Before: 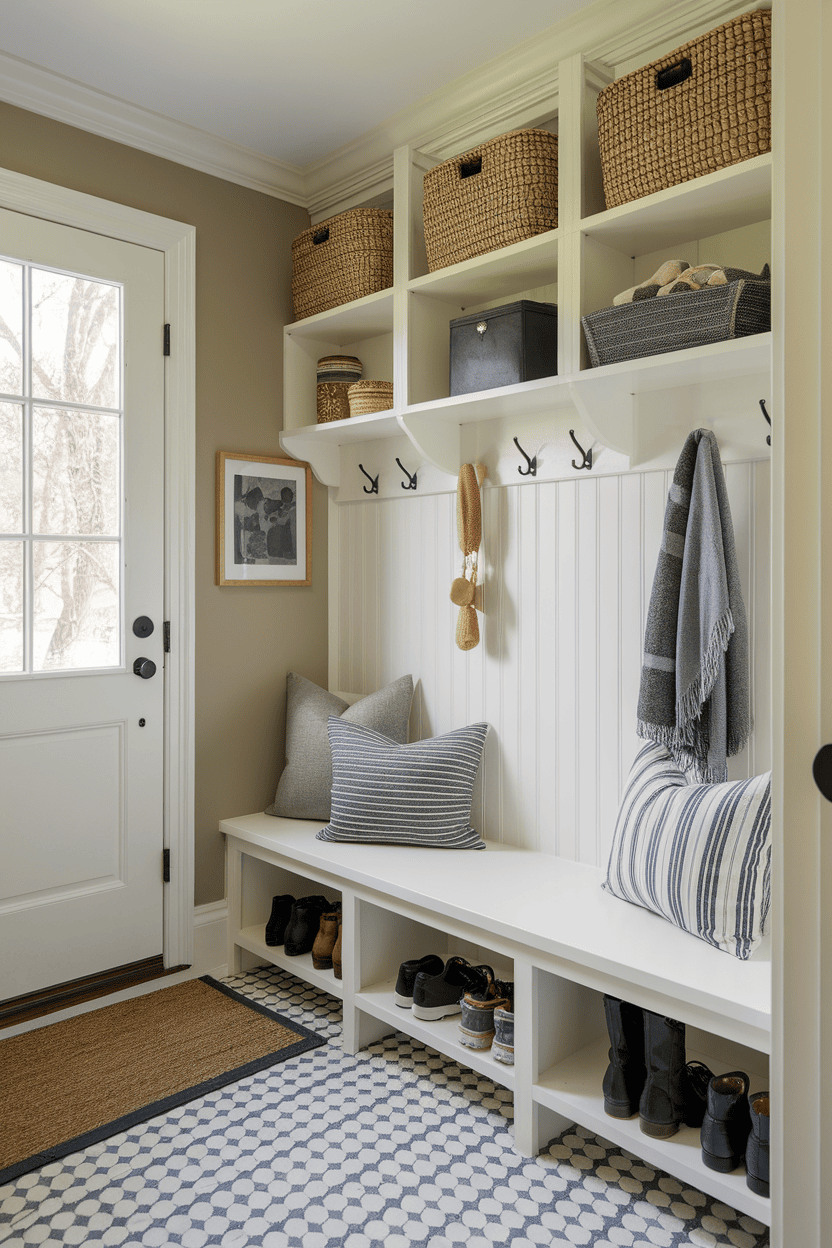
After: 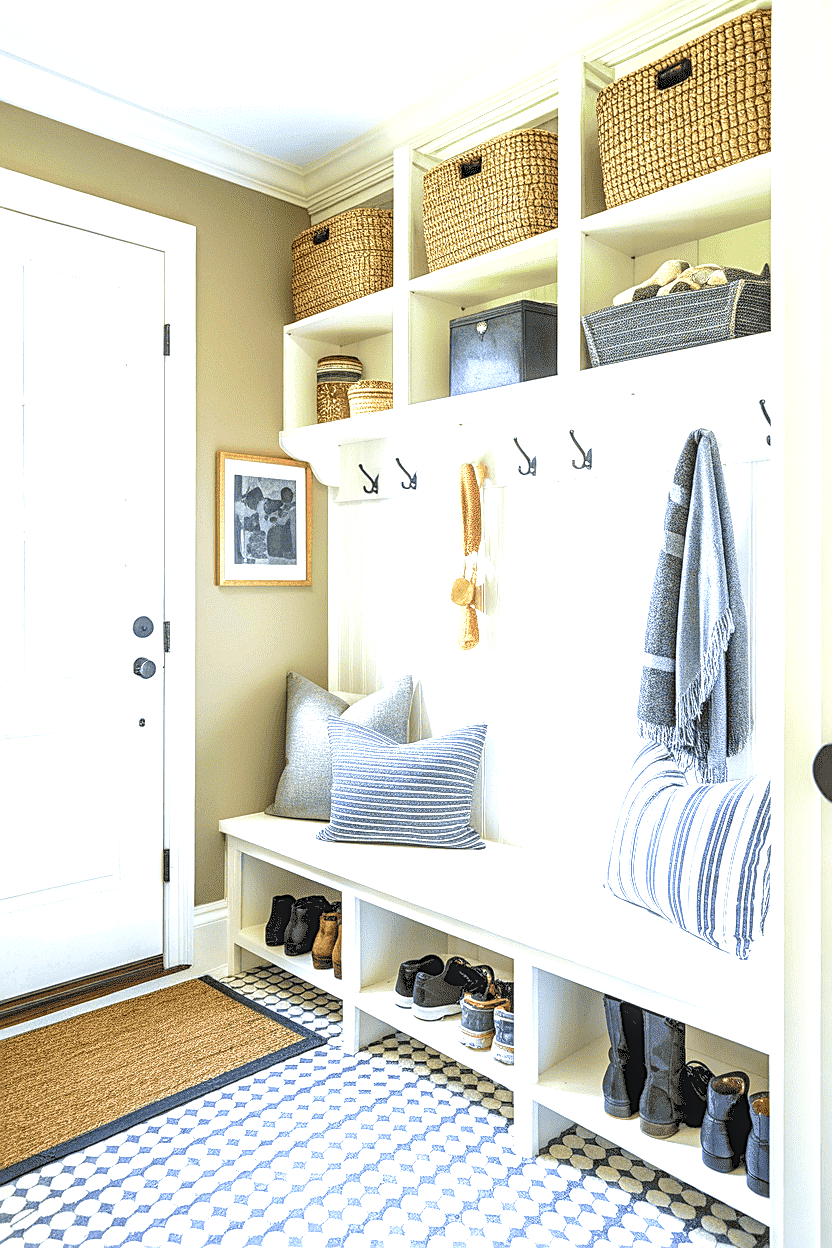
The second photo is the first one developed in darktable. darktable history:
exposure: black level correction 0, exposure 1.75 EV, compensate exposure bias true, compensate highlight preservation false
sharpen: on, module defaults
contrast brightness saturation: brightness 0.09, saturation 0.19
velvia: strength 36.57%
white balance: red 0.931, blue 1.11
local contrast: highlights 20%, detail 150%
